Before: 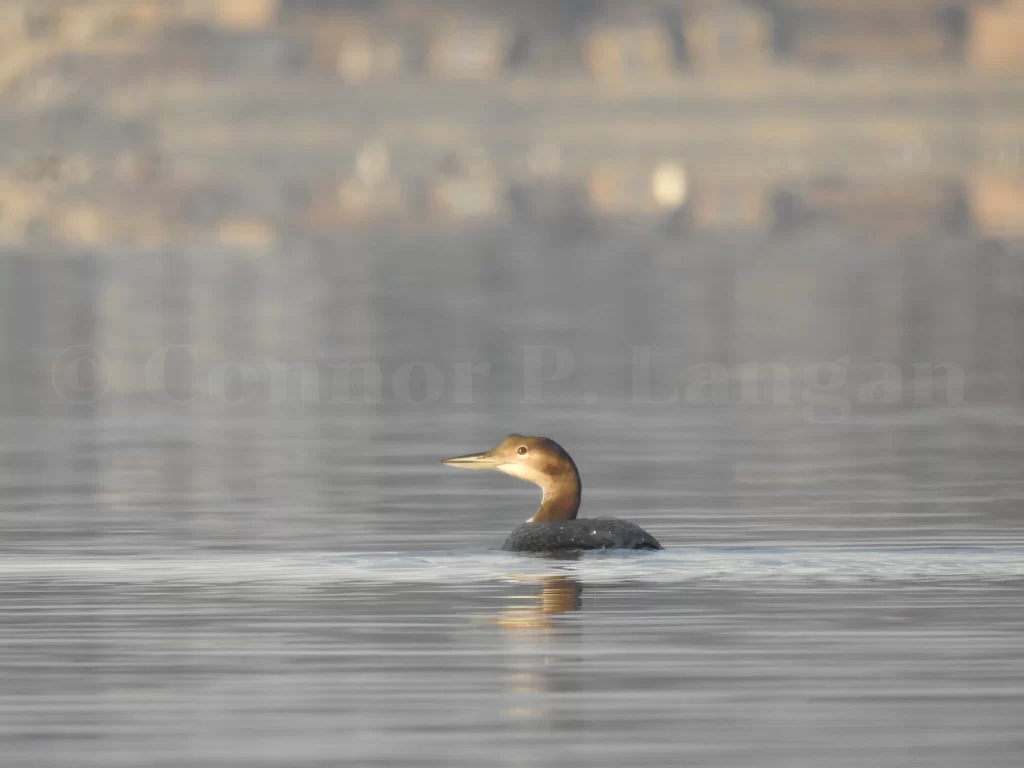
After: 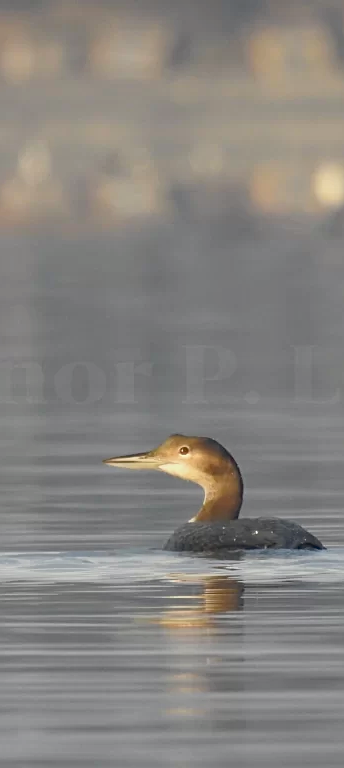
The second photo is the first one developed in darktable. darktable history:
crop: left 33.091%, right 33.249%
shadows and highlights: radius 168.81, shadows 27.53, white point adjustment 3.18, highlights -68.48, soften with gaussian
contrast brightness saturation: contrast -0.098, brightness 0.044, saturation 0.08
sharpen: on, module defaults
tone equalizer: -8 EV 0.282 EV, -7 EV 0.397 EV, -6 EV 0.451 EV, -5 EV 0.243 EV, -3 EV -0.258 EV, -2 EV -0.408 EV, -1 EV -0.415 EV, +0 EV -0.275 EV
haze removal: compatibility mode true, adaptive false
